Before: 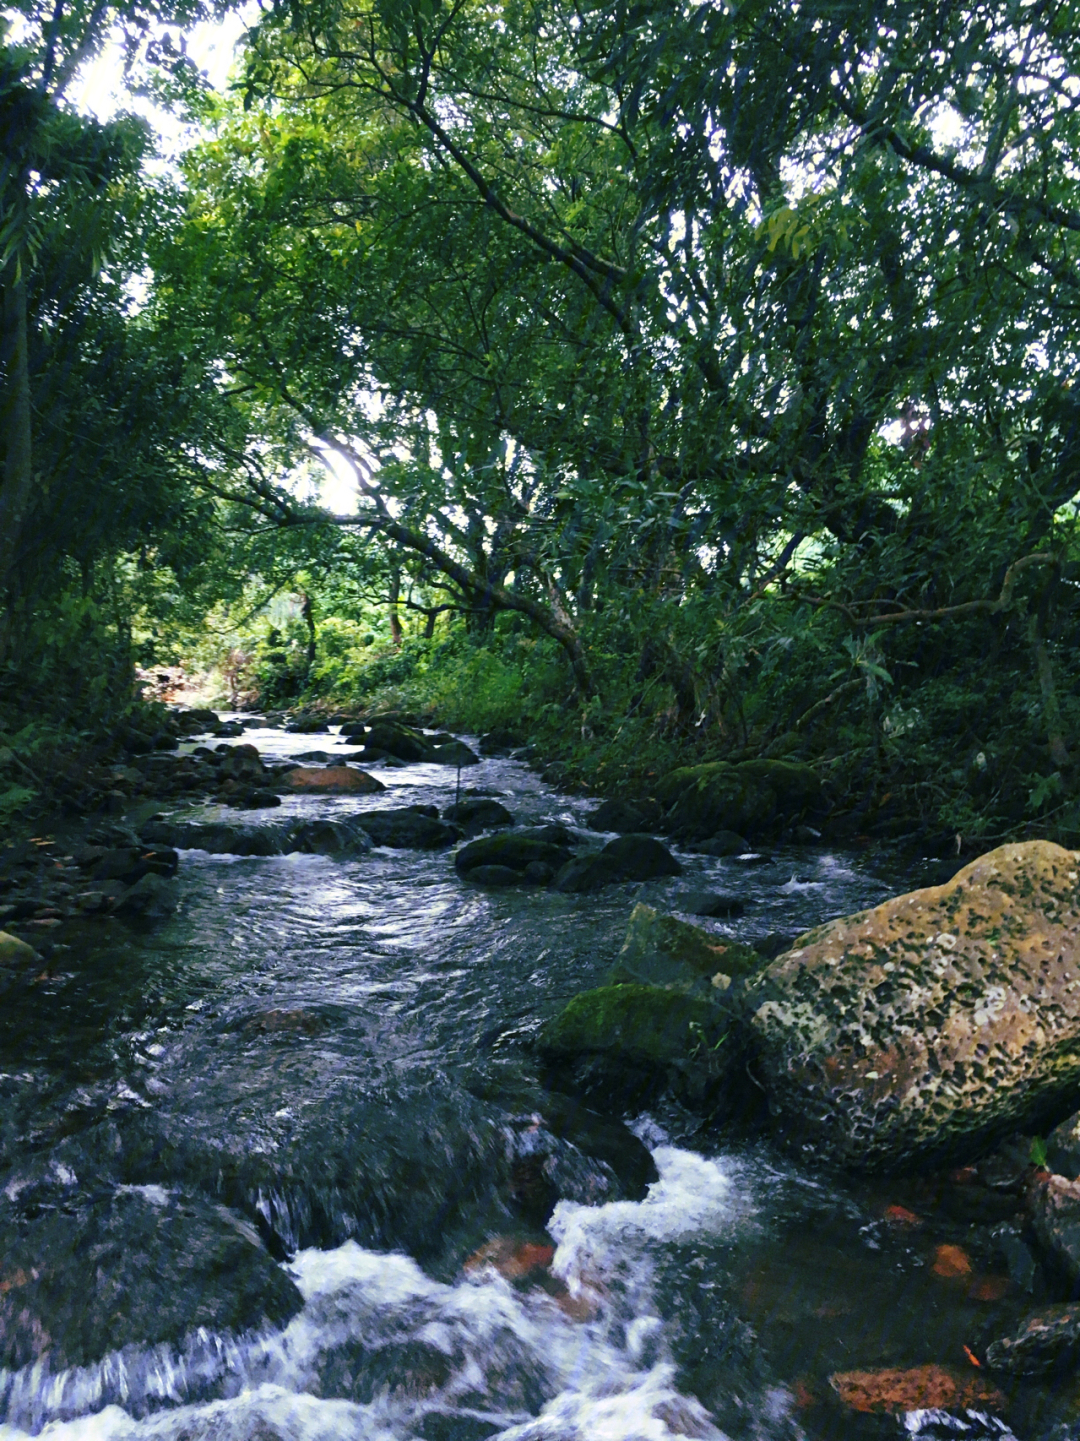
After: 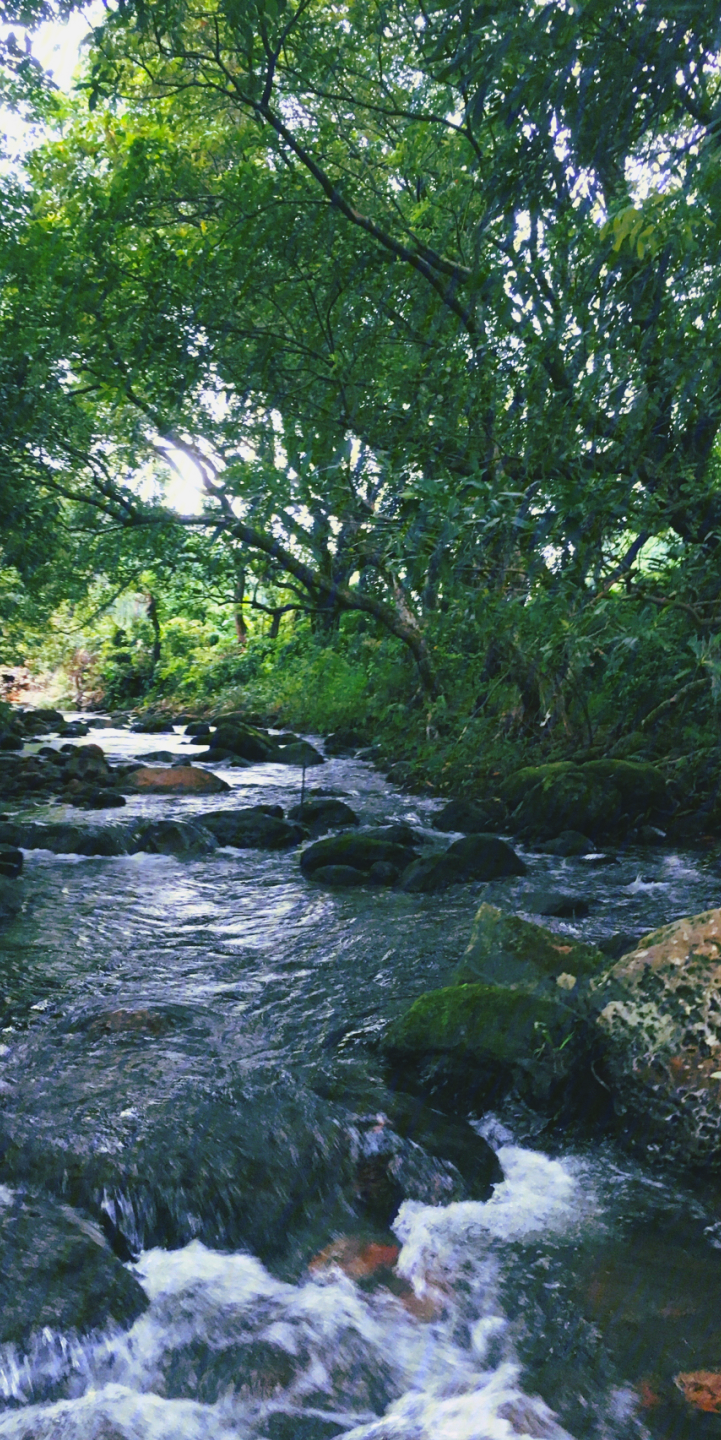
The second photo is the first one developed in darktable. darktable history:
crop and rotate: left 14.466%, right 18.709%
contrast brightness saturation: contrast -0.097, brightness 0.046, saturation 0.079
